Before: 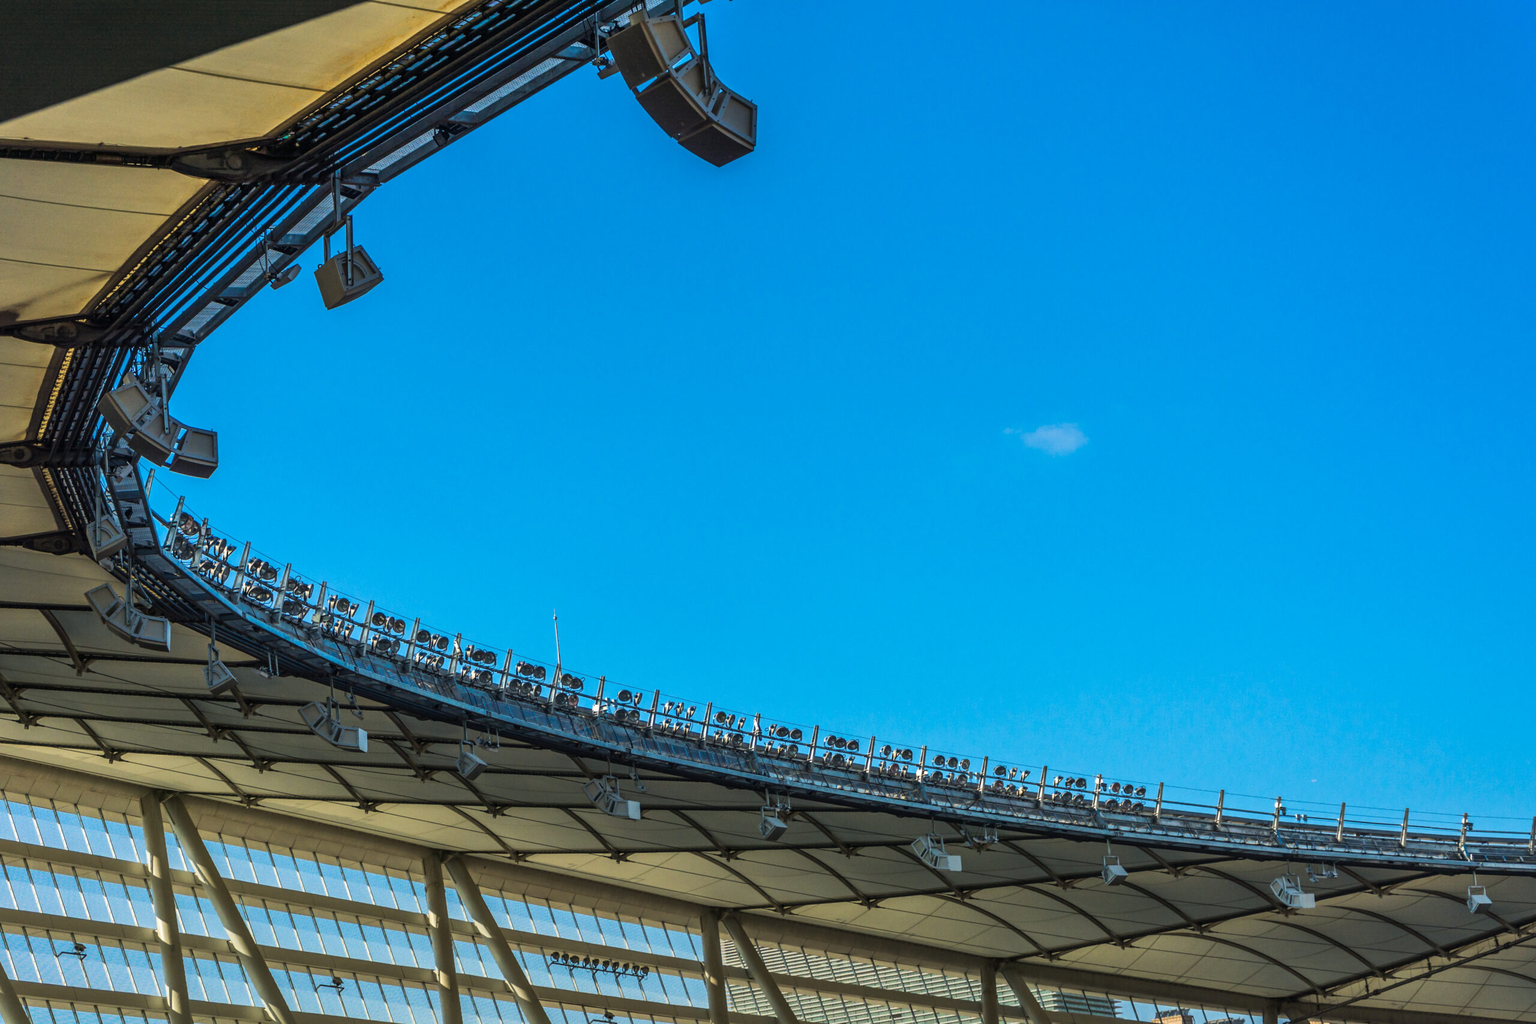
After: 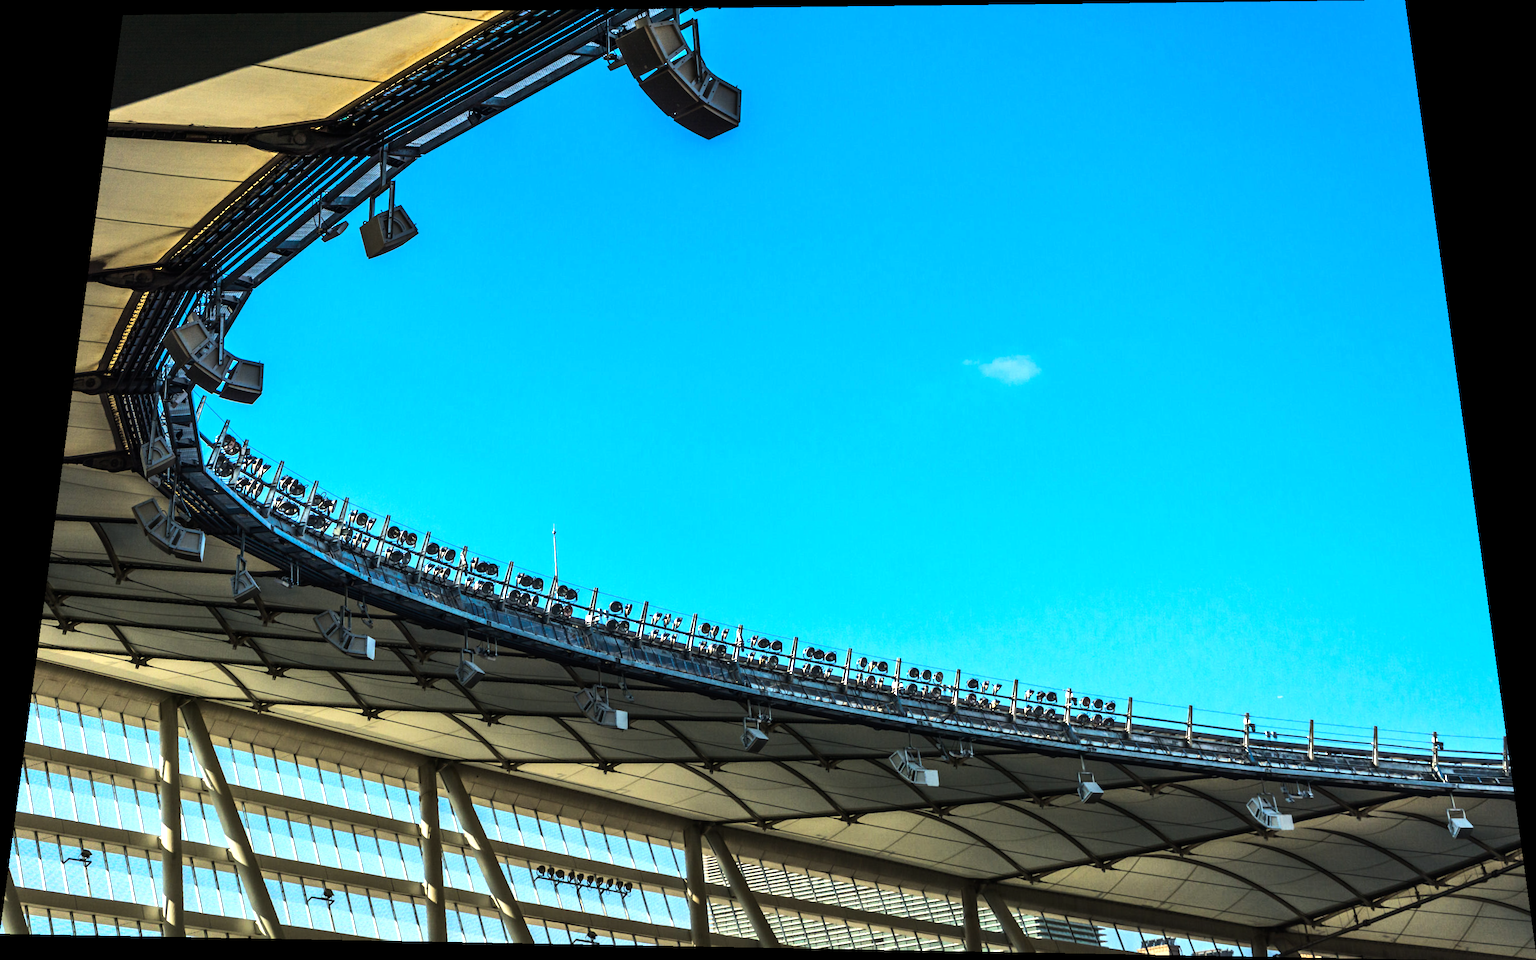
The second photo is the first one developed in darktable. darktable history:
tone equalizer: -8 EV -1.08 EV, -7 EV -1.01 EV, -6 EV -0.867 EV, -5 EV -0.578 EV, -3 EV 0.578 EV, -2 EV 0.867 EV, -1 EV 1.01 EV, +0 EV 1.08 EV, edges refinement/feathering 500, mask exposure compensation -1.57 EV, preserve details no
sharpen: radius 2.883, amount 0.868, threshold 47.523
rotate and perspective: rotation 0.128°, lens shift (vertical) -0.181, lens shift (horizontal) -0.044, shear 0.001, automatic cropping off
